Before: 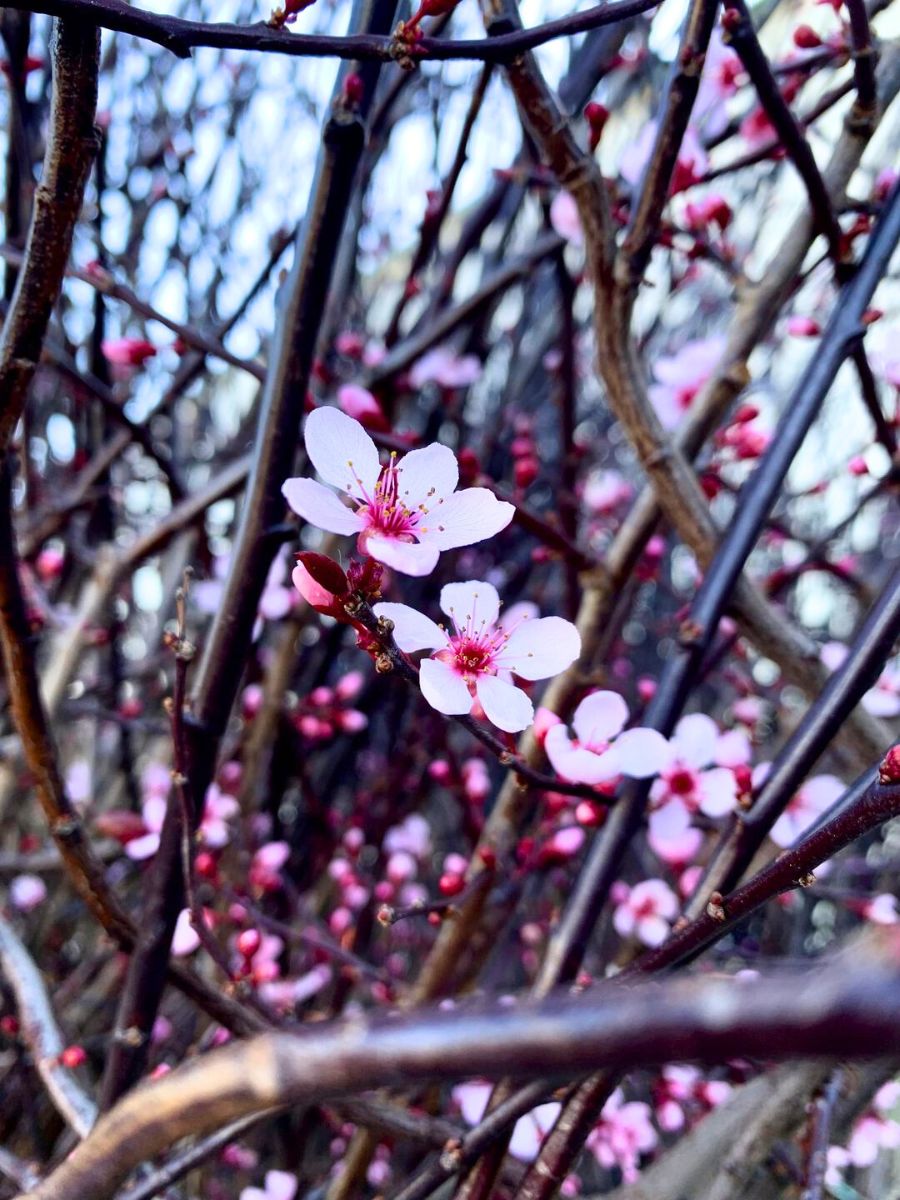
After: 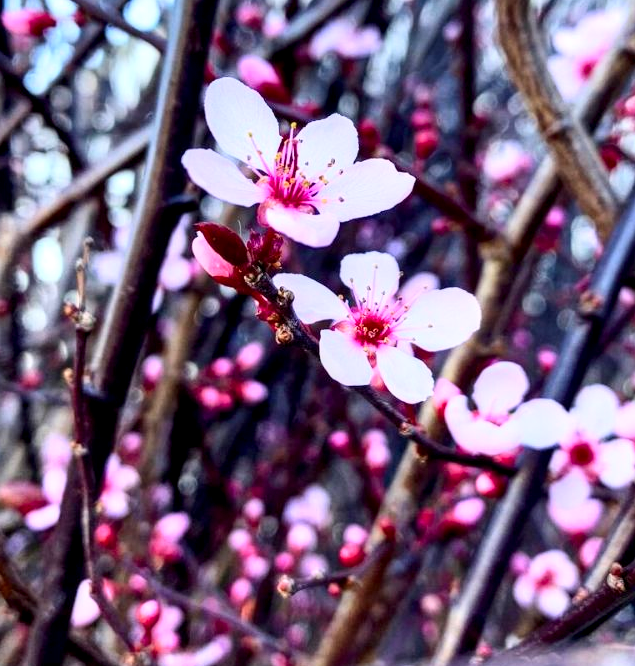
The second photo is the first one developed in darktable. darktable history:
shadows and highlights: highlights color adjustment 46.3%, soften with gaussian
contrast brightness saturation: contrast 0.202, brightness 0.17, saturation 0.215
local contrast: highlights 23%, shadows 75%, midtone range 0.747
crop: left 11.173%, top 27.443%, right 18.245%, bottom 17.039%
